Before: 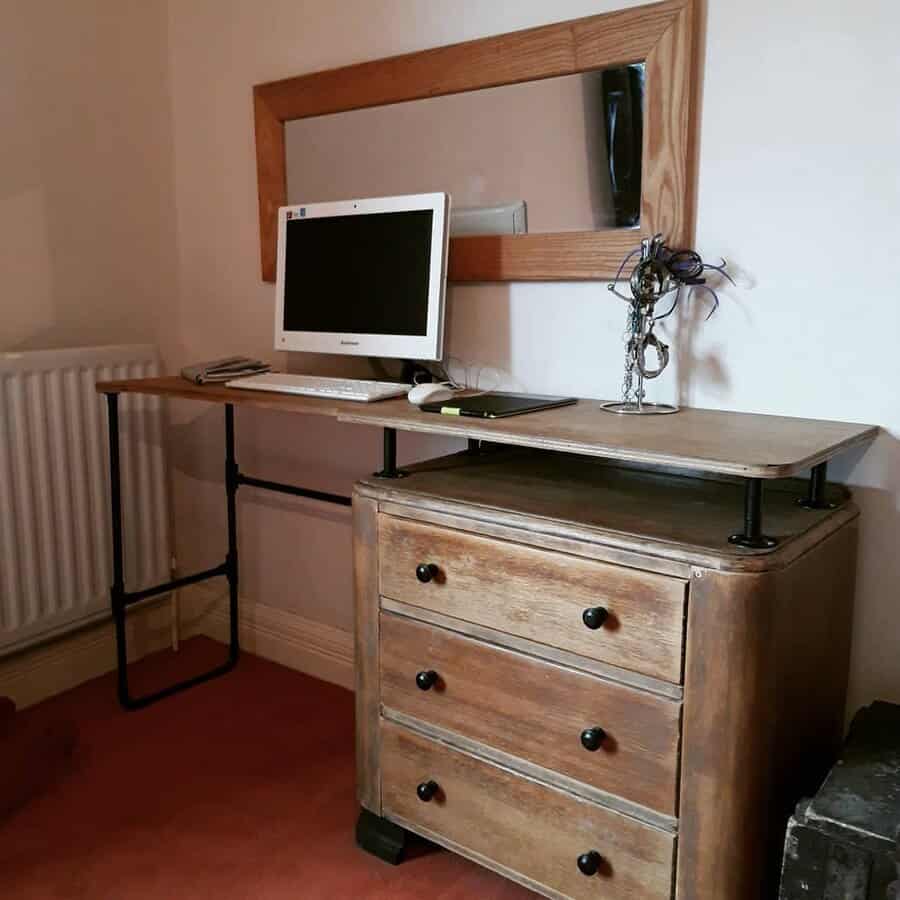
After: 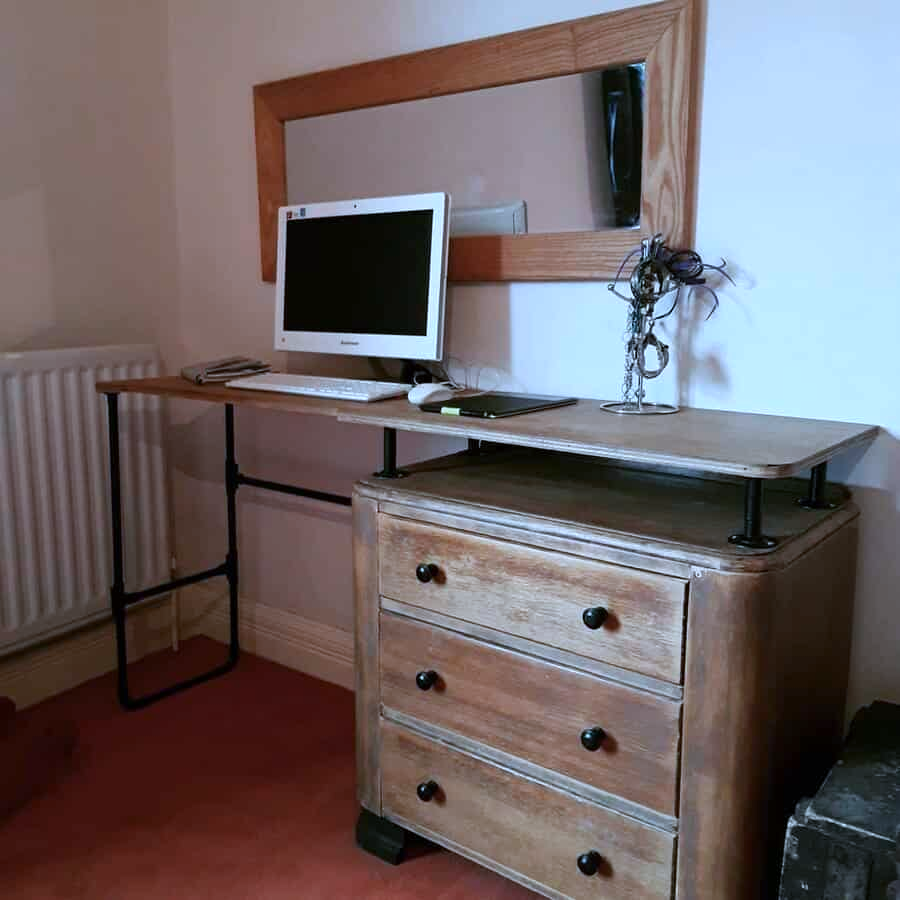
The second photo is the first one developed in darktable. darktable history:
color calibration: illuminant custom, x 0.388, y 0.387, temperature 3792.51 K
